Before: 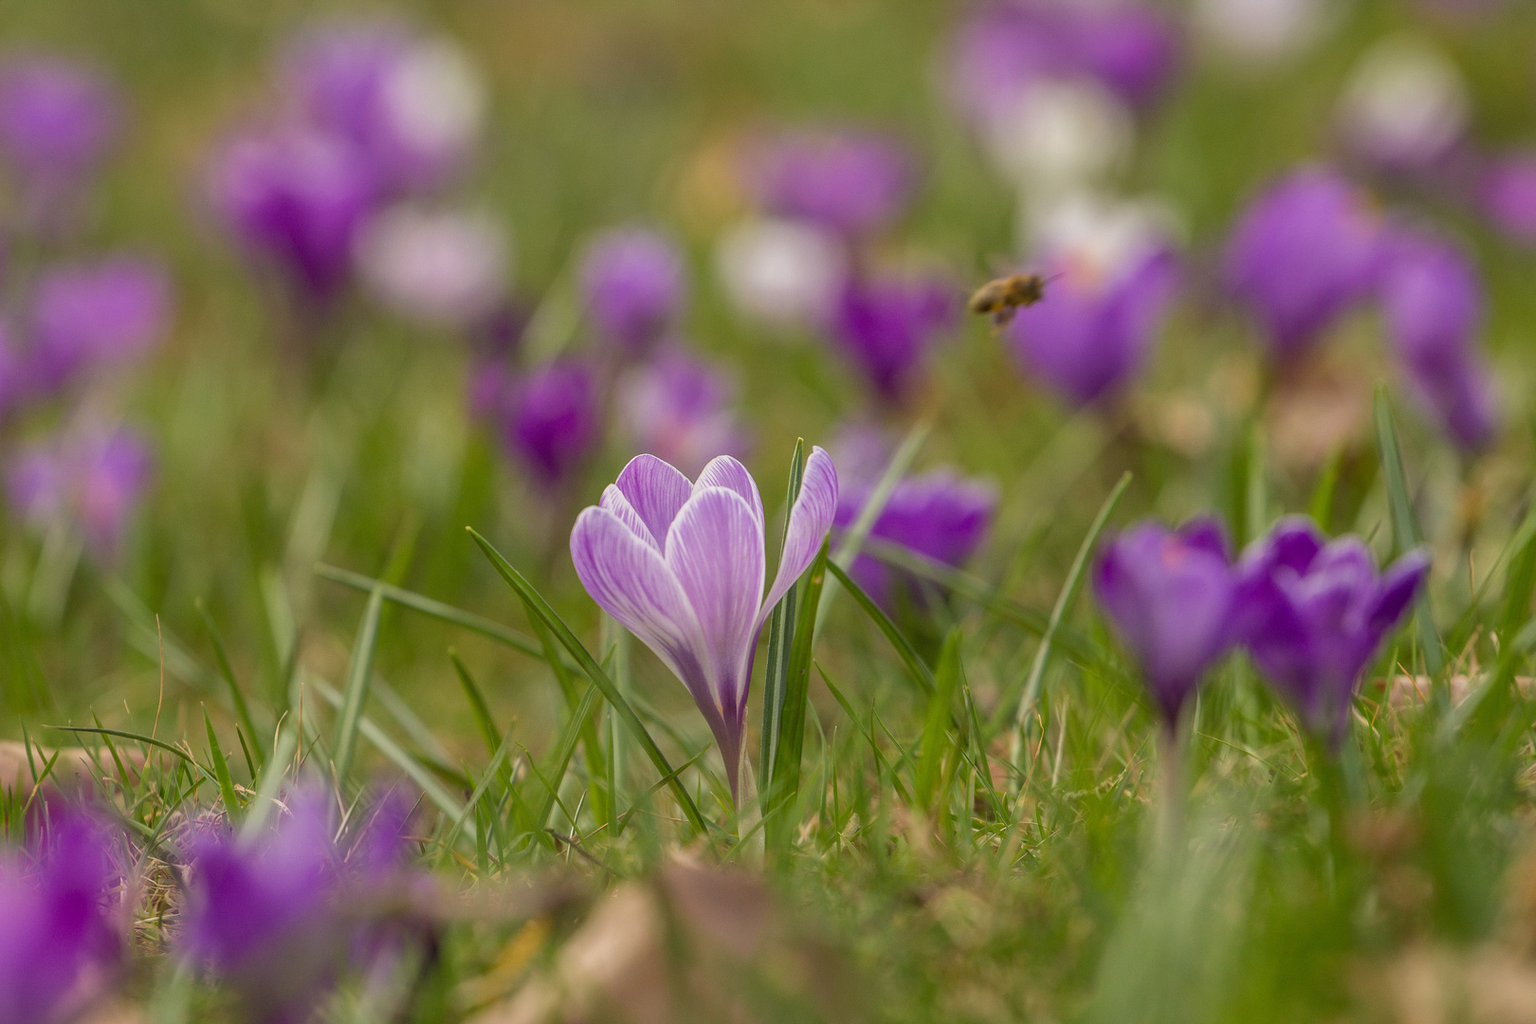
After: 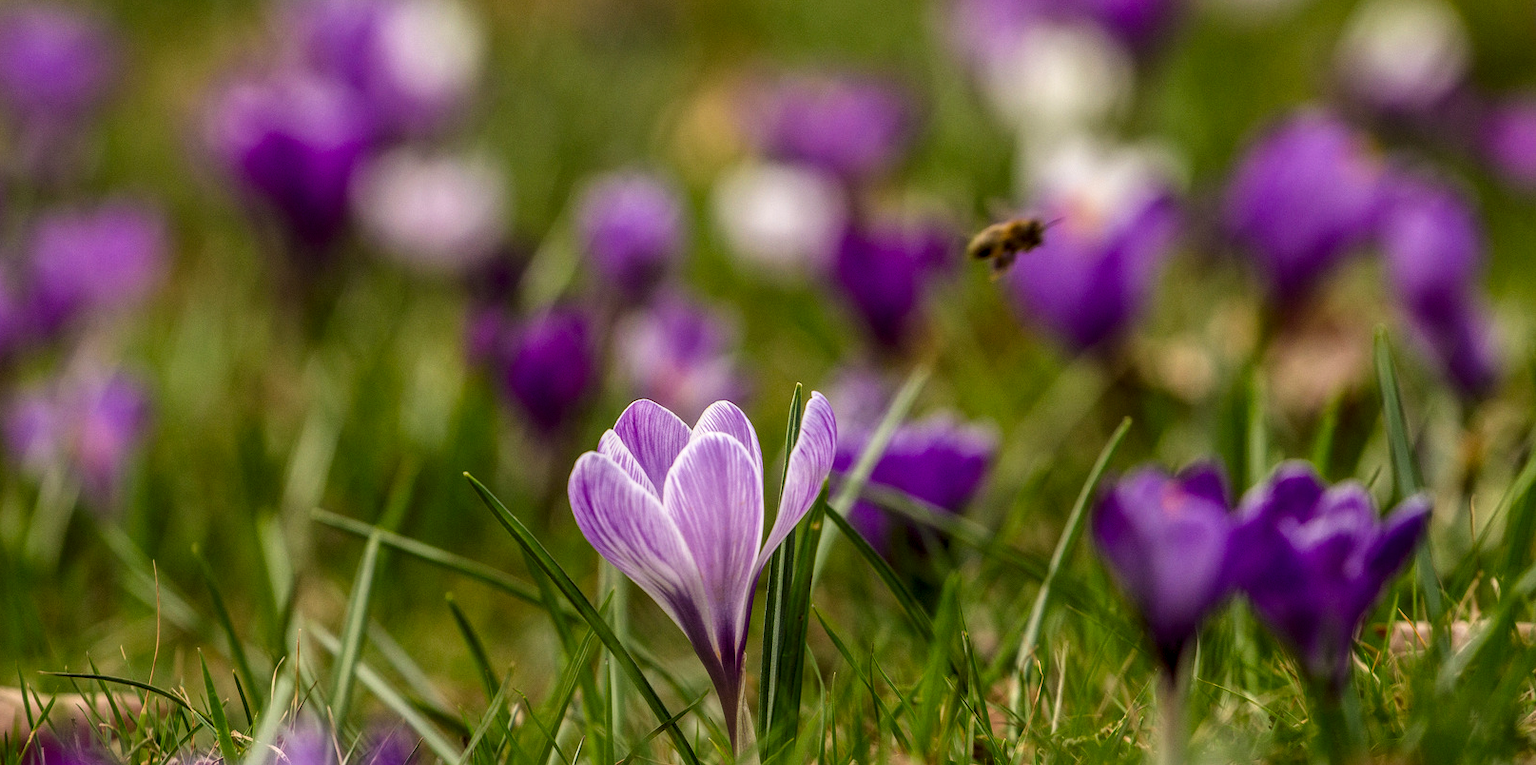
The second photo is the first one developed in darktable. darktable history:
local contrast: on, module defaults
contrast brightness saturation: contrast 0.122, brightness -0.121, saturation 0.2
crop: left 0.278%, top 5.477%, bottom 19.92%
filmic rgb: middle gray luminance 8.6%, black relative exposure -6.3 EV, white relative exposure 2.73 EV, target black luminance 0%, hardness 4.78, latitude 74.08%, contrast 1.329, shadows ↔ highlights balance 9.53%
